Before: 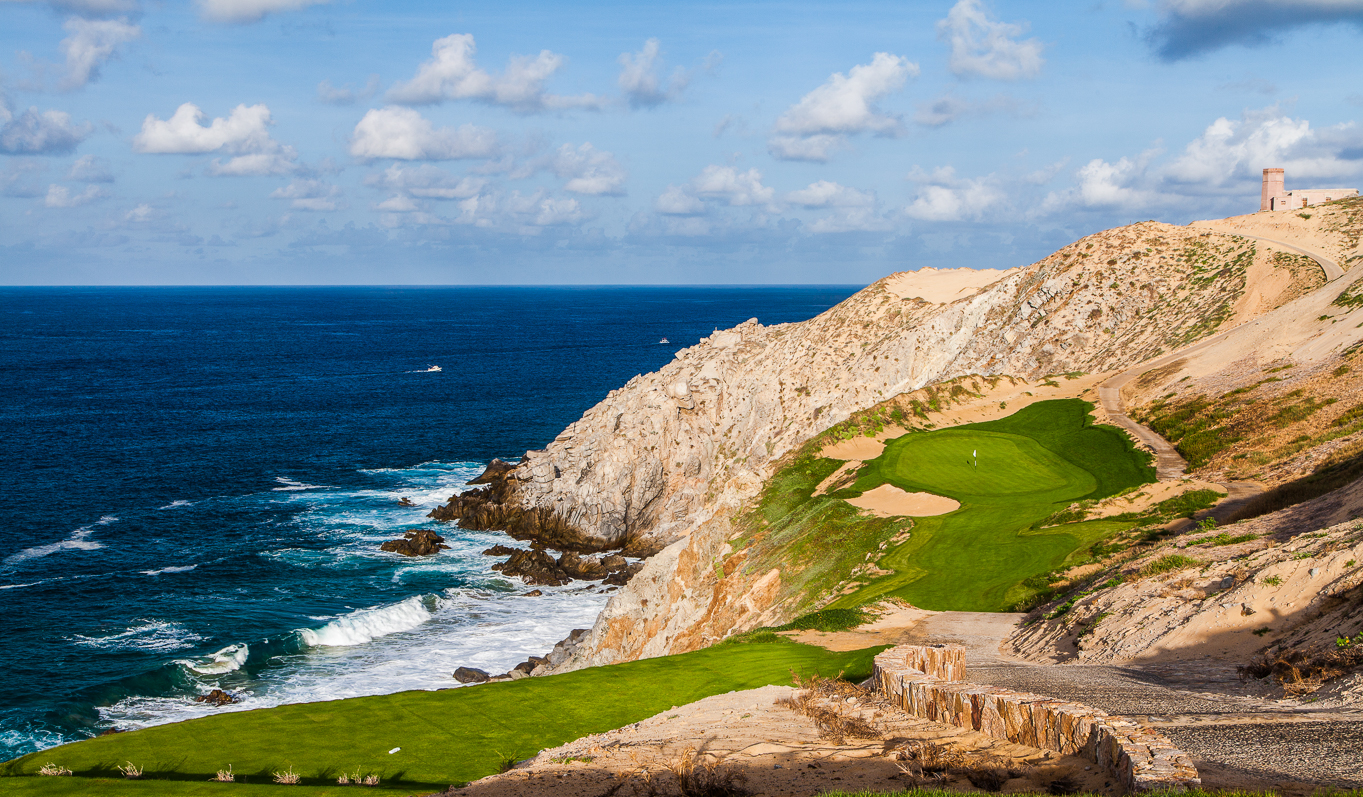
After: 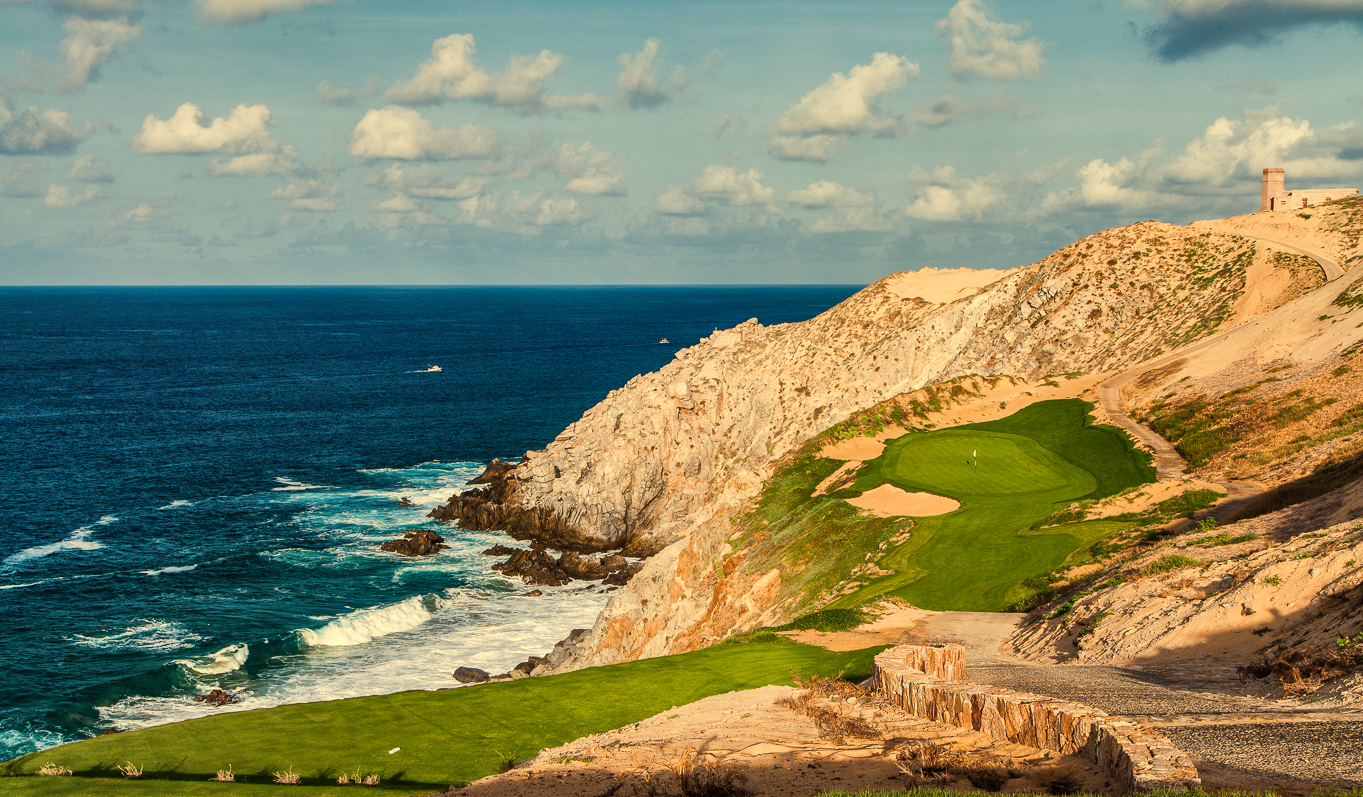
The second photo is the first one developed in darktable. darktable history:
white balance: red 1.08, blue 0.791
shadows and highlights: shadows 60, soften with gaussian
